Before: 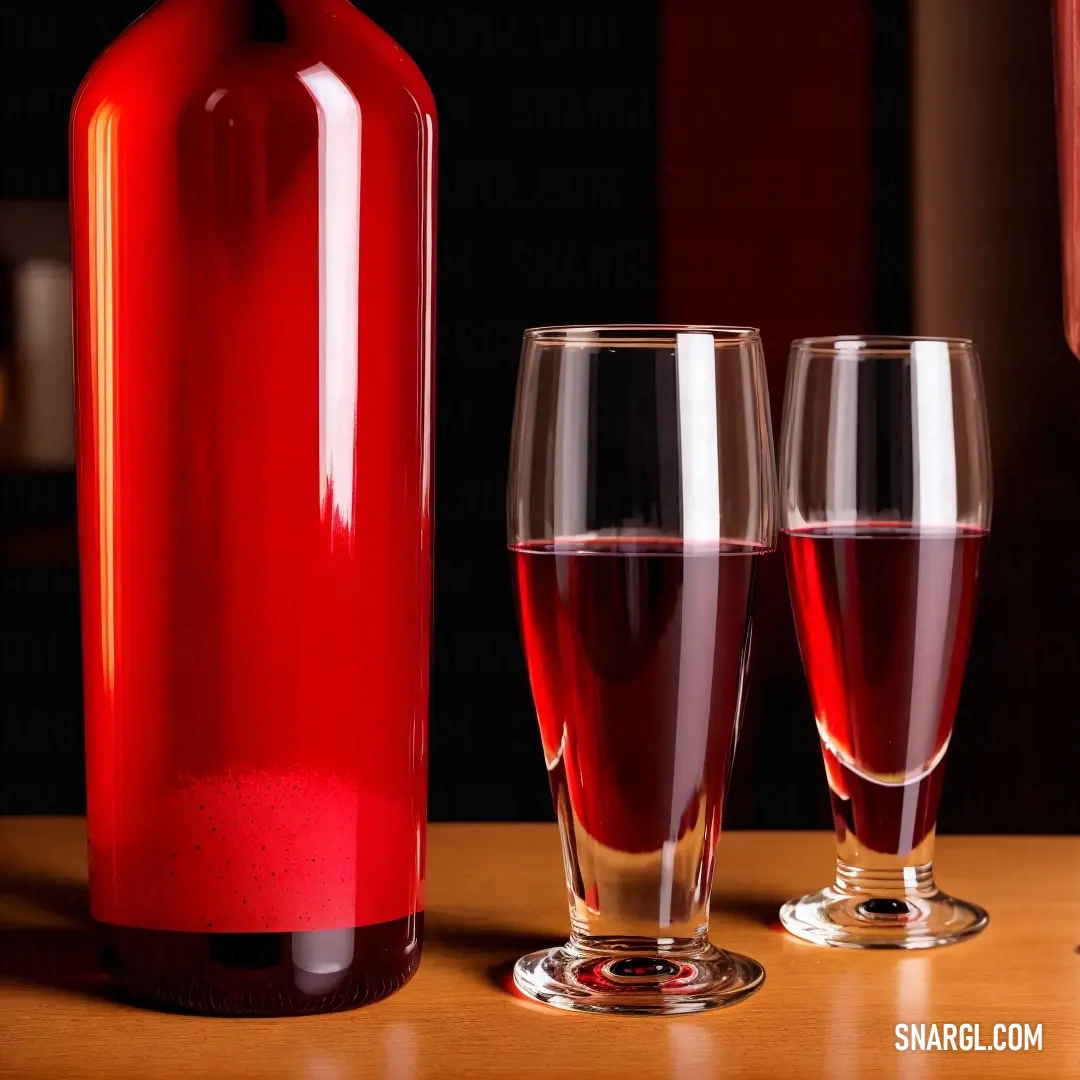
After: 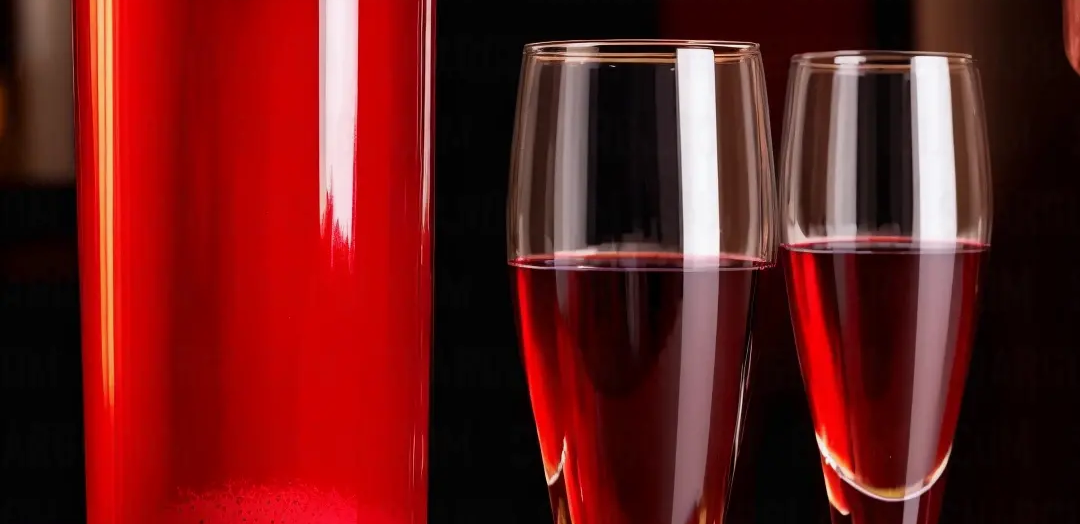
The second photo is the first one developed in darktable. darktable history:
crop and rotate: top 26.426%, bottom 25.034%
exposure: exposure -0.05 EV, compensate highlight preservation false
